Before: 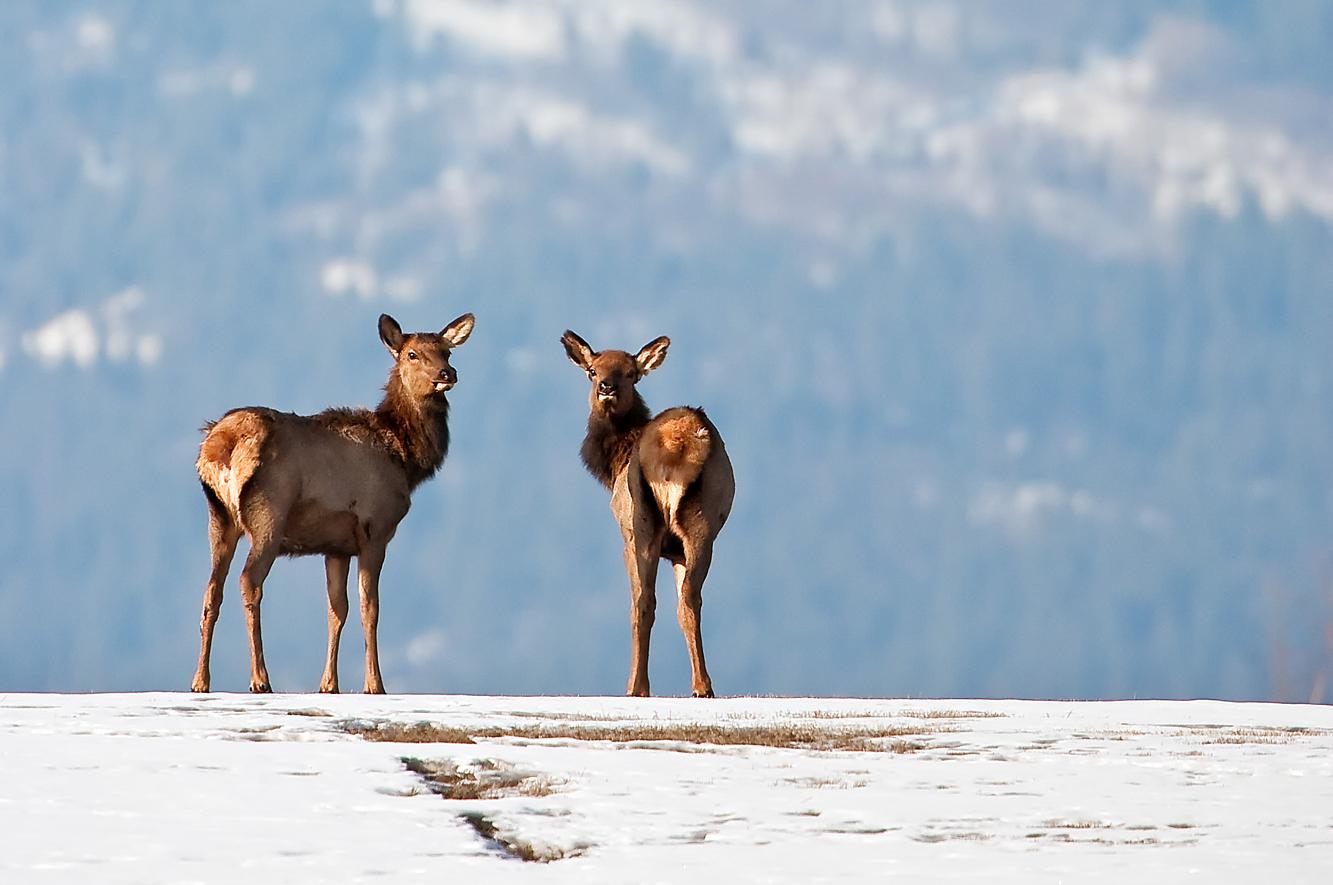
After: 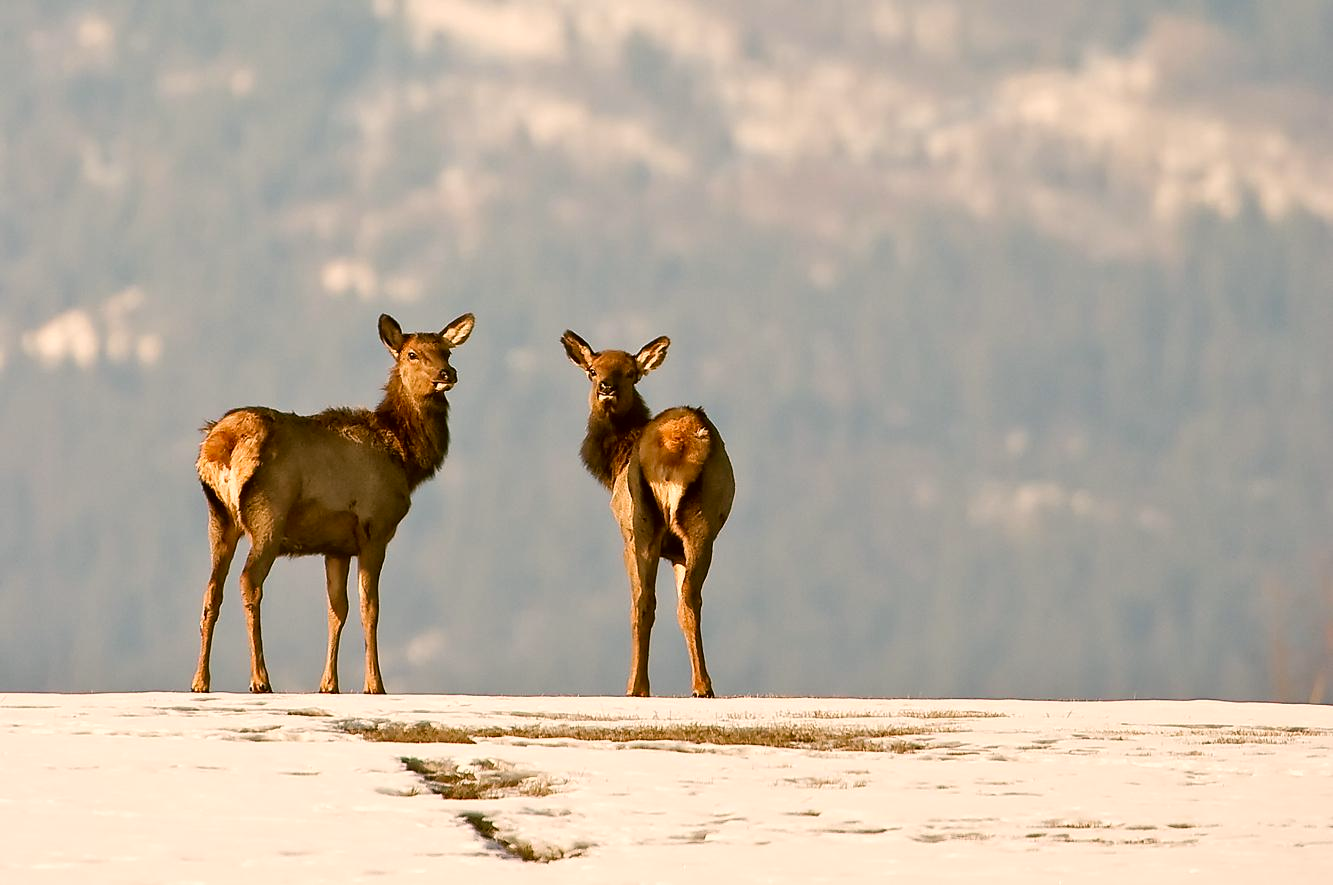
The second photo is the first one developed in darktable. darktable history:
color correction: highlights a* 8.72, highlights b* 15.6, shadows a* -0.471, shadows b* 26.2
